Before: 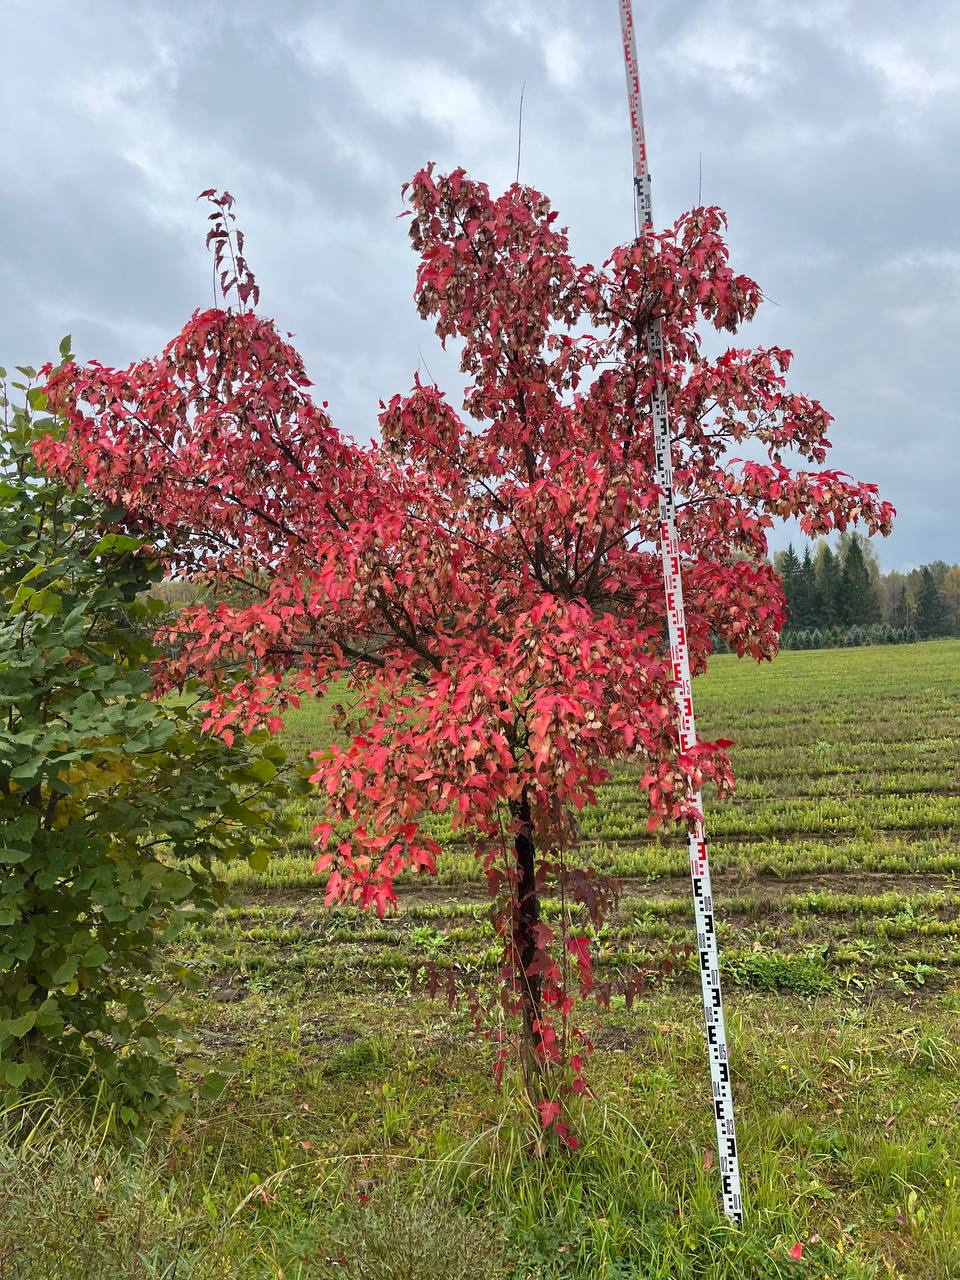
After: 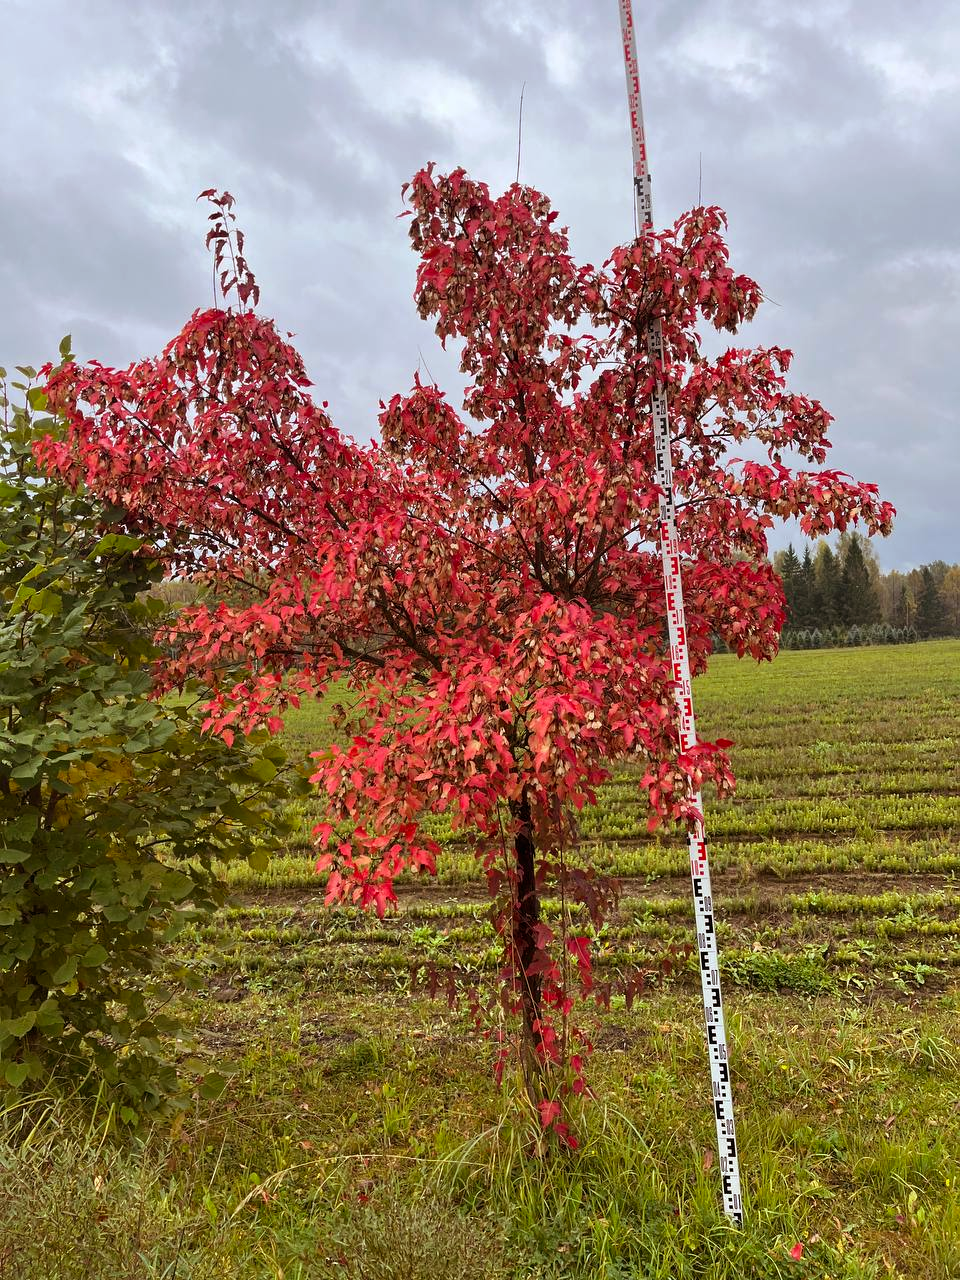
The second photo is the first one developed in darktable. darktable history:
rgb levels: mode RGB, independent channels, levels [[0, 0.5, 1], [0, 0.521, 1], [0, 0.536, 1]]
exposure: compensate highlight preservation false
